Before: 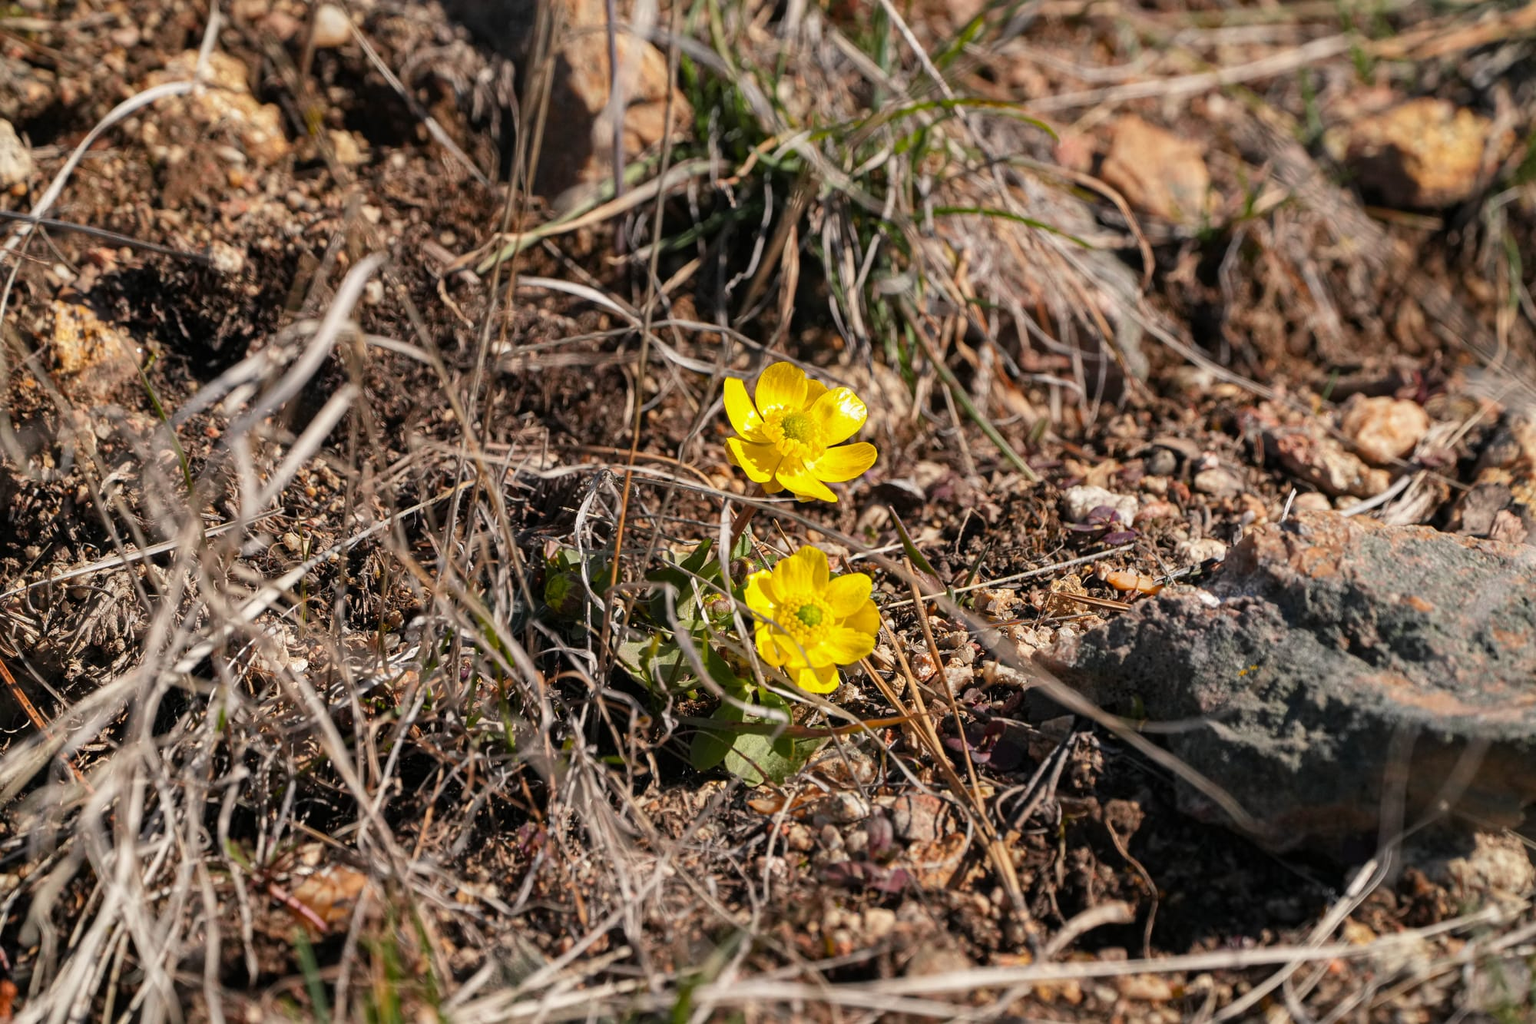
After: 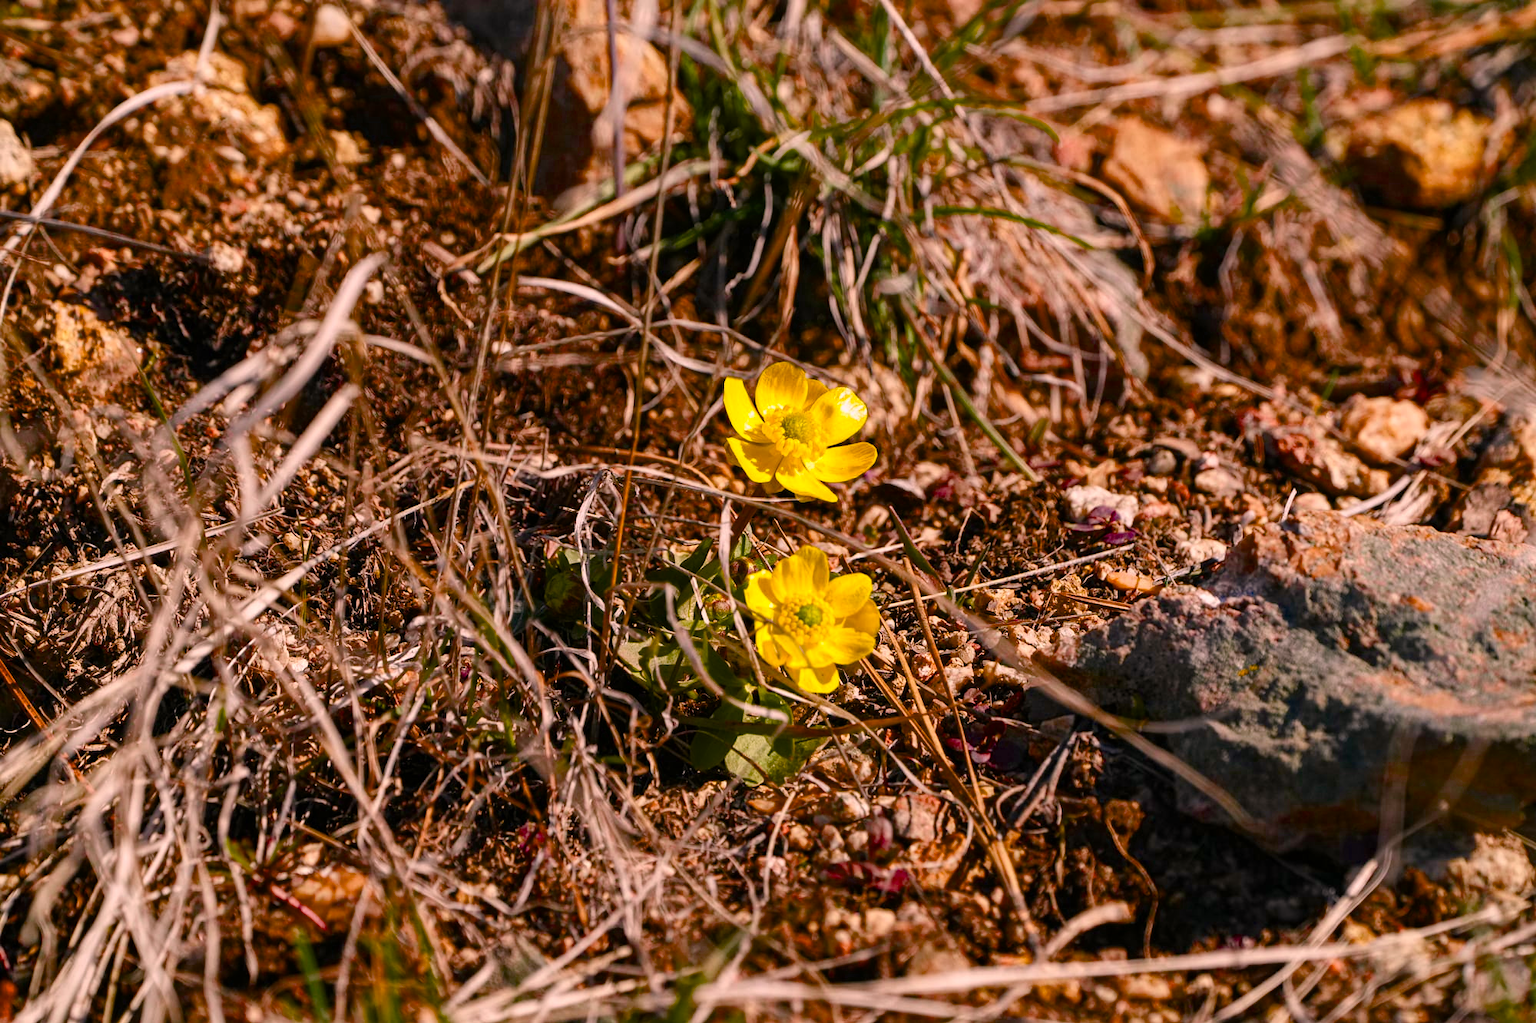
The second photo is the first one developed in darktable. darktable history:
color balance rgb: linear chroma grading › shadows 19.116%, linear chroma grading › highlights 3.008%, linear chroma grading › mid-tones 10.245%, perceptual saturation grading › global saturation 20%, perceptual saturation grading › highlights -24.993%, perceptual saturation grading › shadows 49.832%, global vibrance 16.238%, saturation formula JzAzBz (2021)
color correction: highlights a* 14.72, highlights b* 4.89
